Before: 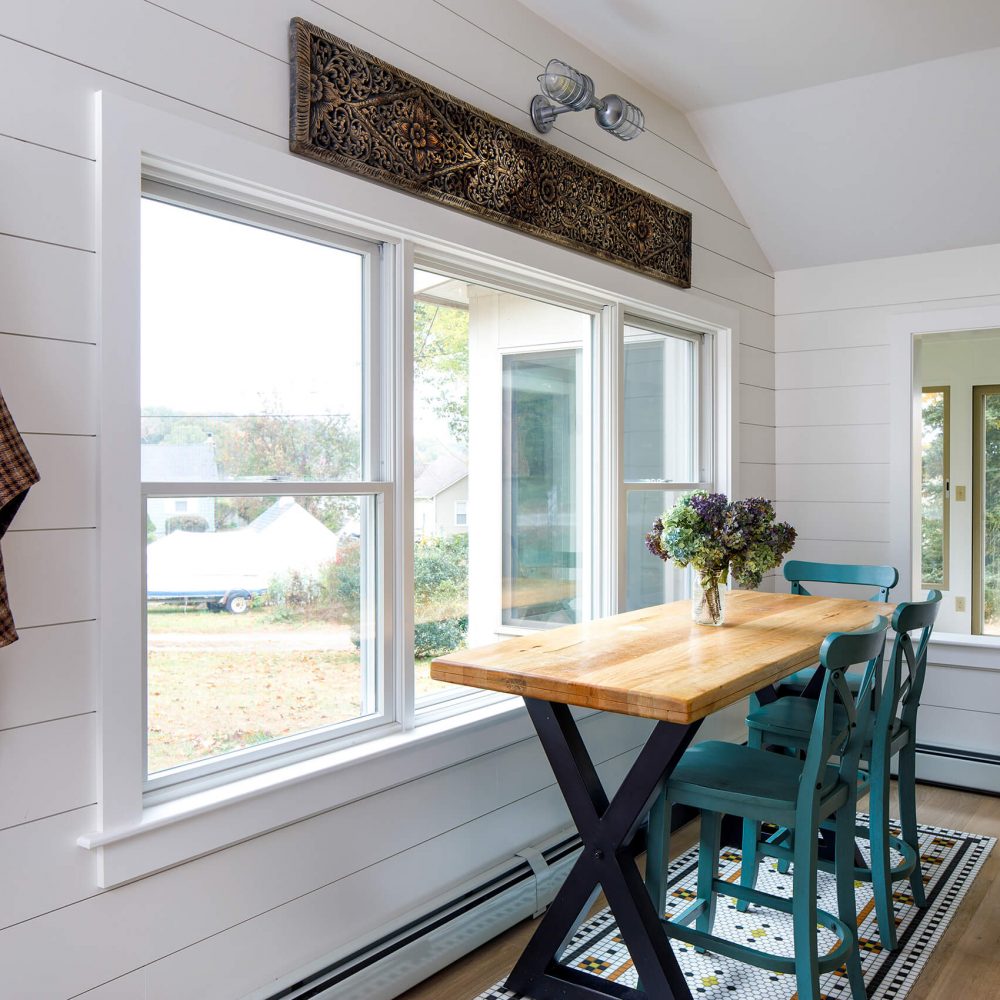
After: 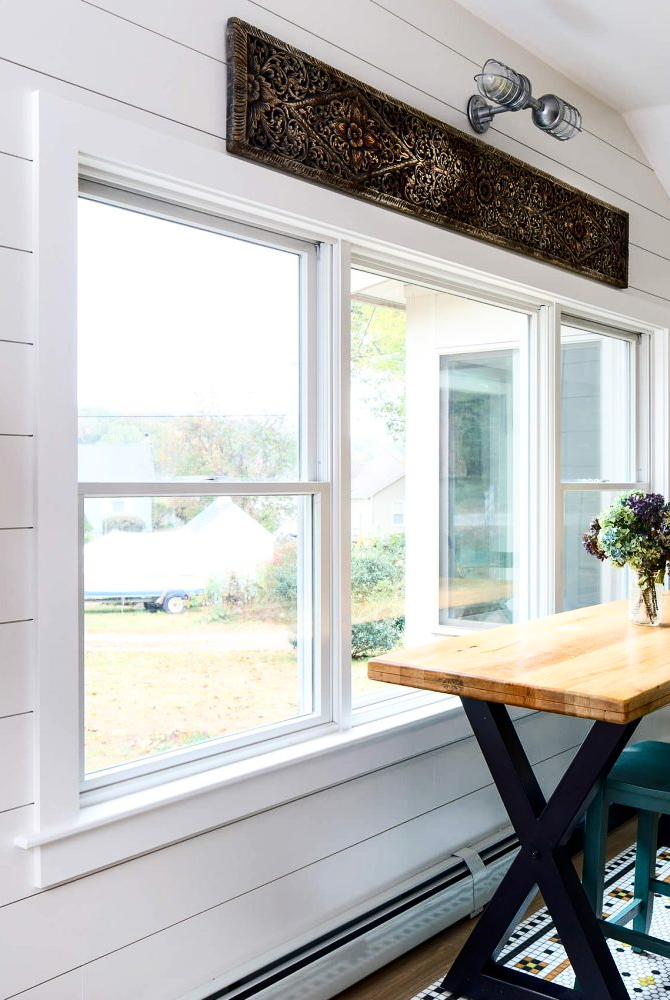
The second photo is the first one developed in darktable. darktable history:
contrast brightness saturation: contrast 0.288
crop and rotate: left 6.376%, right 26.526%
